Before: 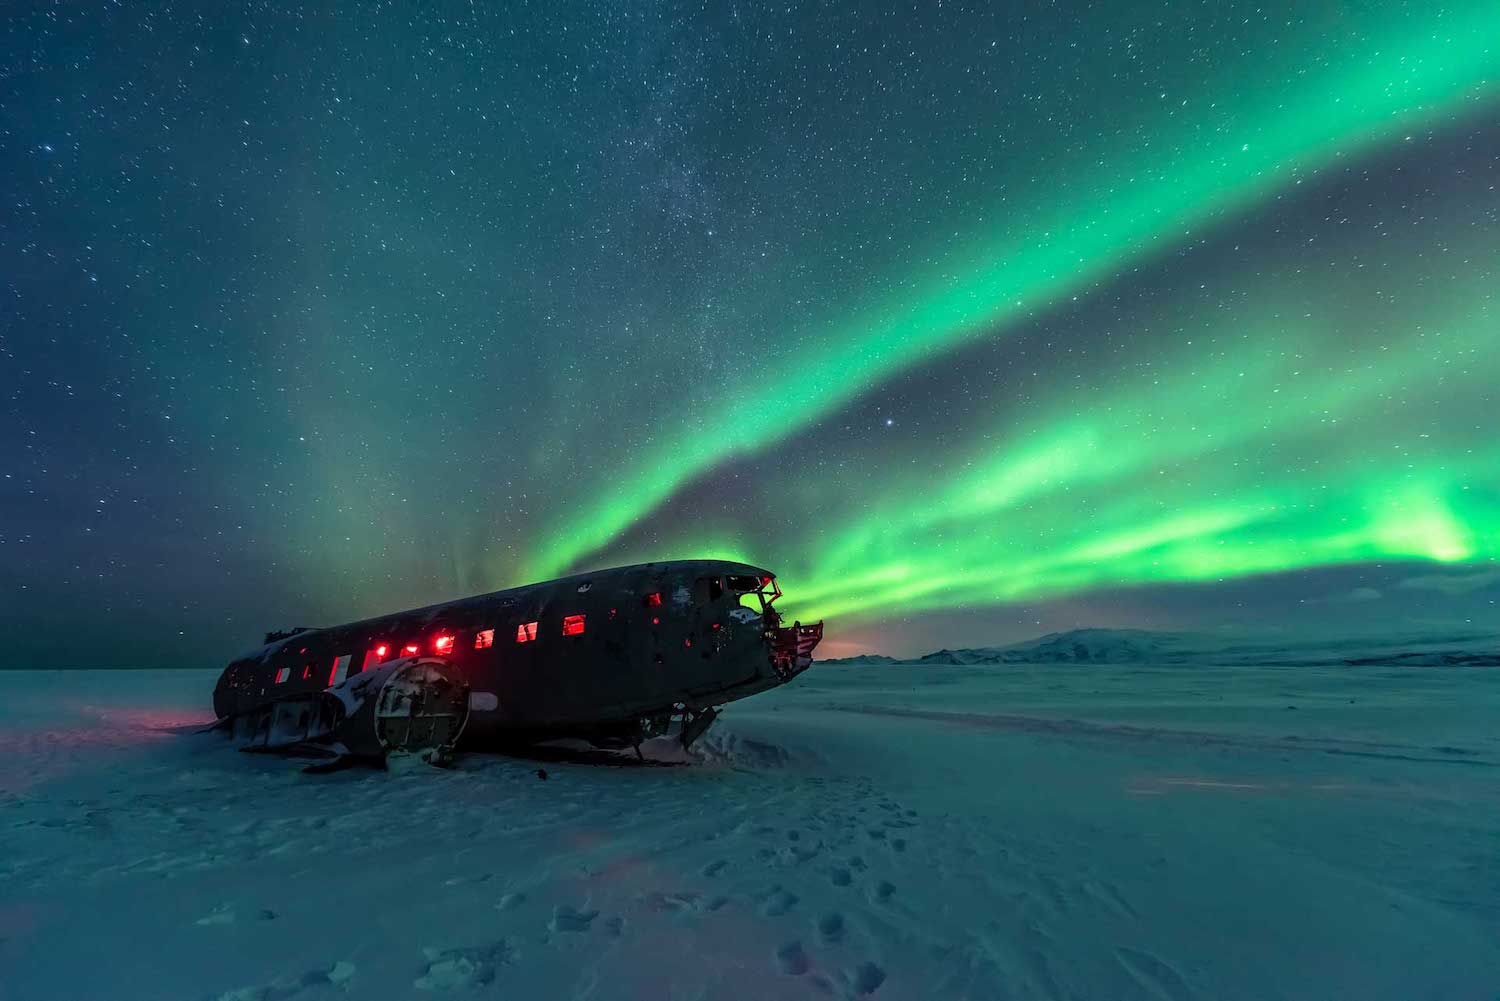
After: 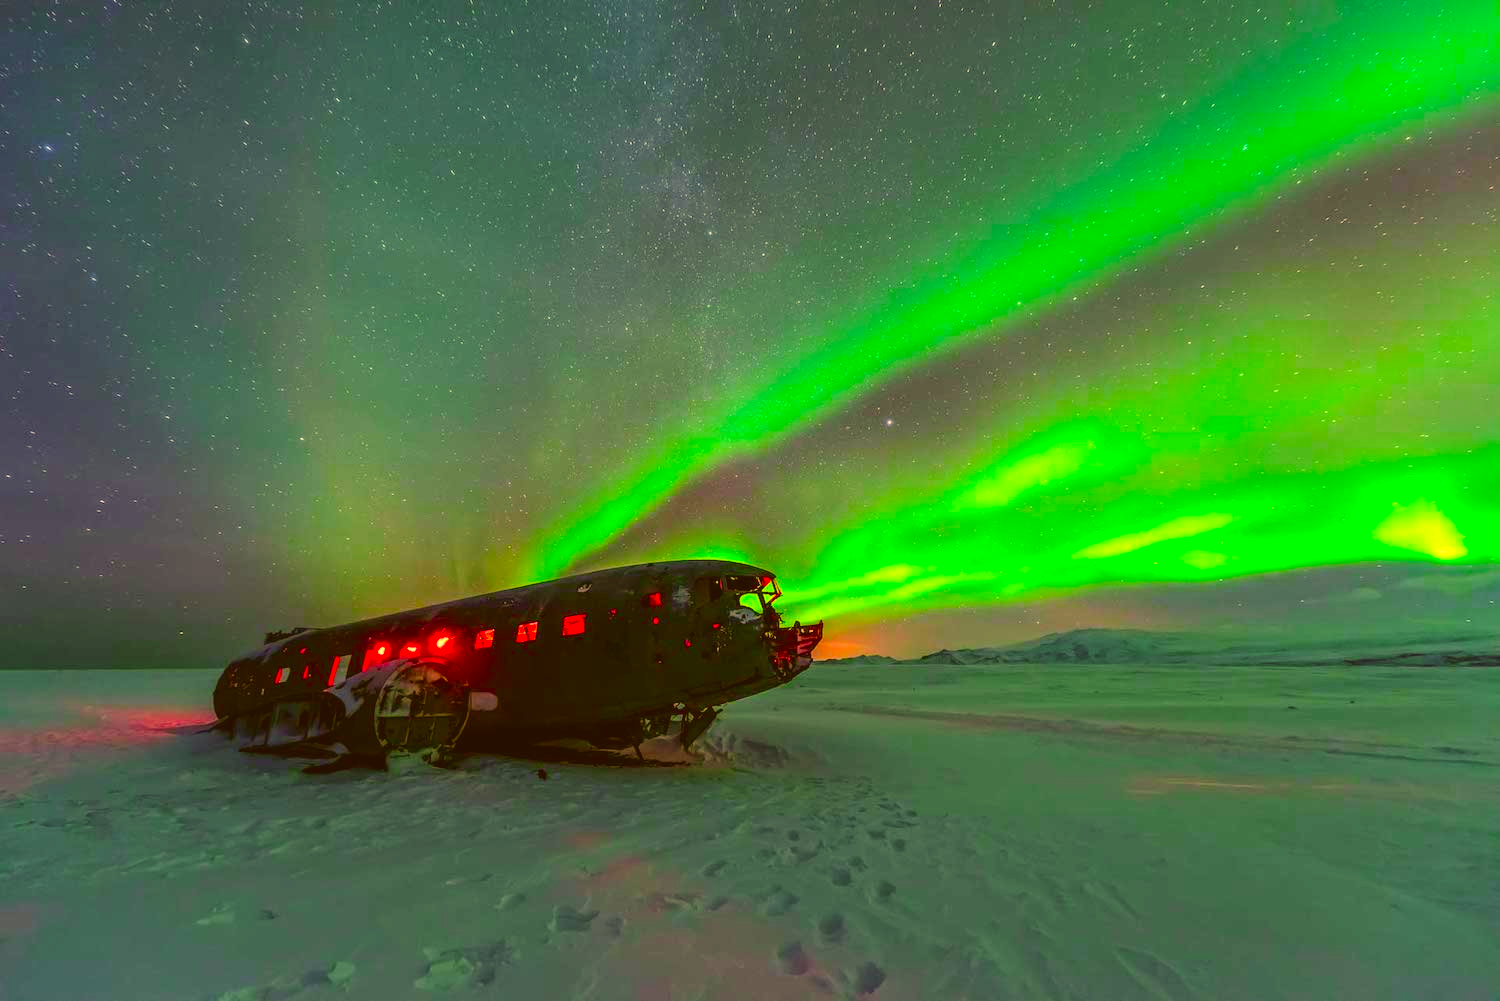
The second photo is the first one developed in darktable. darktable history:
exposure: exposure 0.4 EV, compensate highlight preservation false
color correction: highlights a* 10.44, highlights b* 30.04, shadows a* 2.73, shadows b* 17.51, saturation 1.72
base curve: curves: ch0 [(0, 0) (0.262, 0.32) (0.722, 0.705) (1, 1)]
contrast brightness saturation: contrast -0.11
